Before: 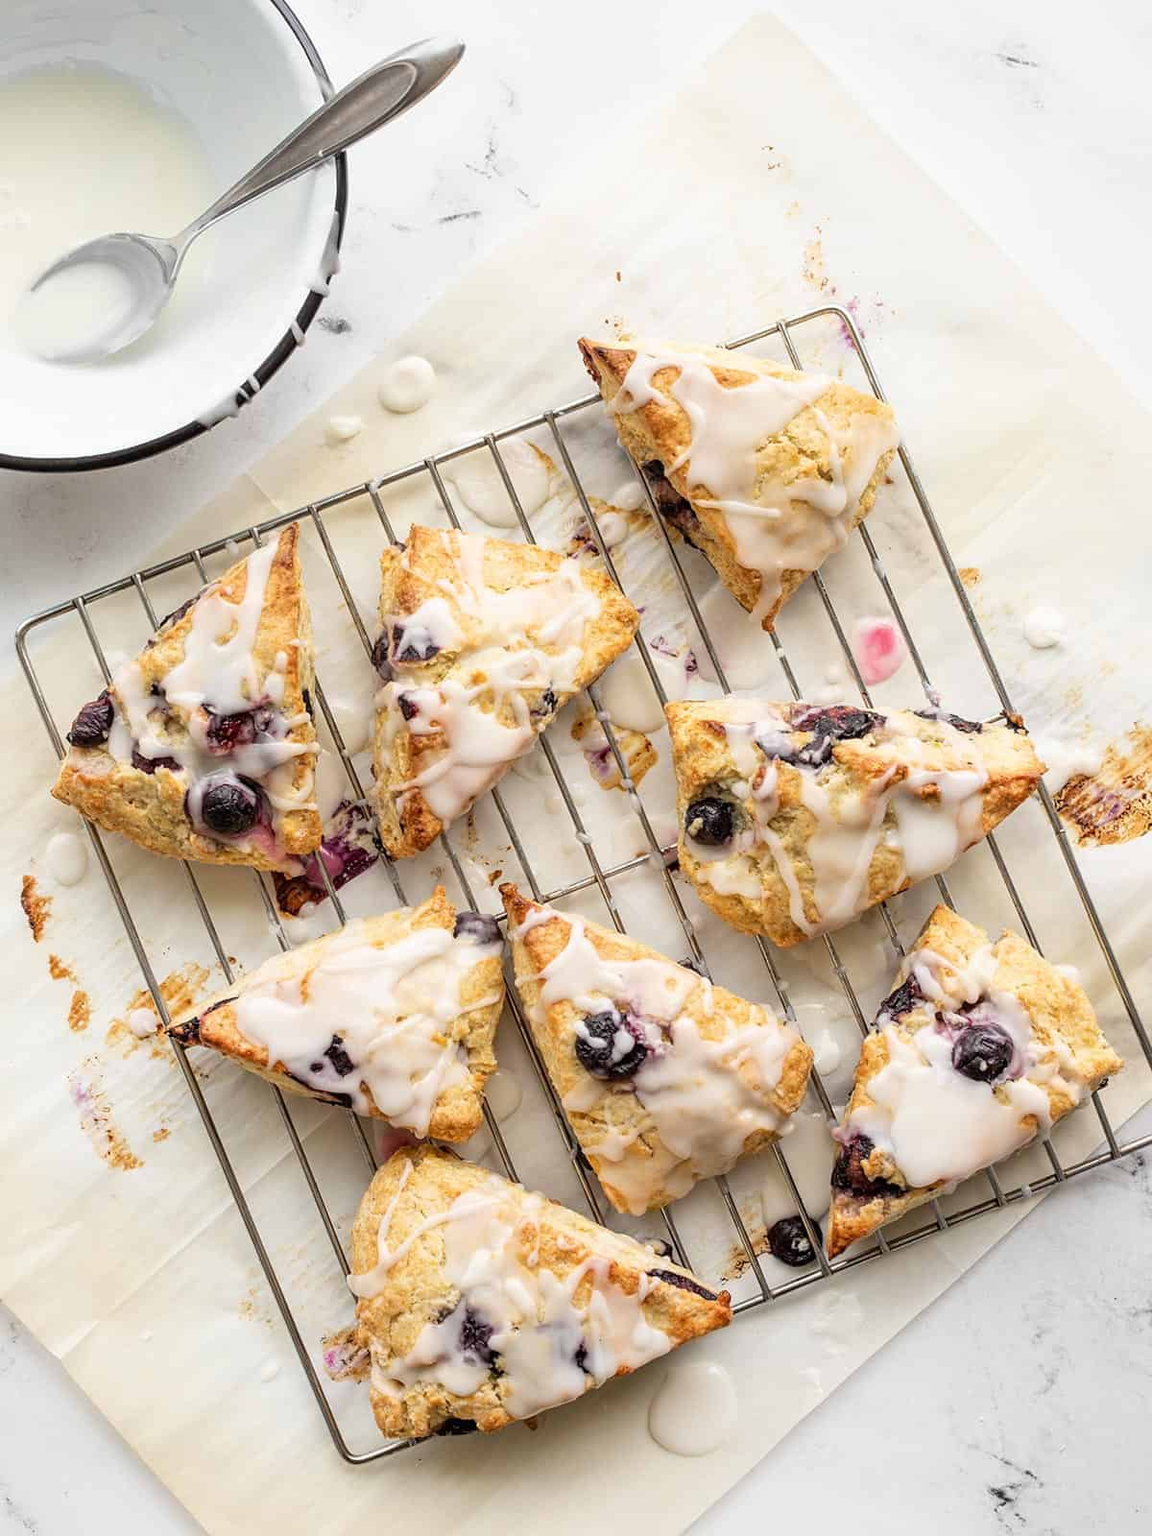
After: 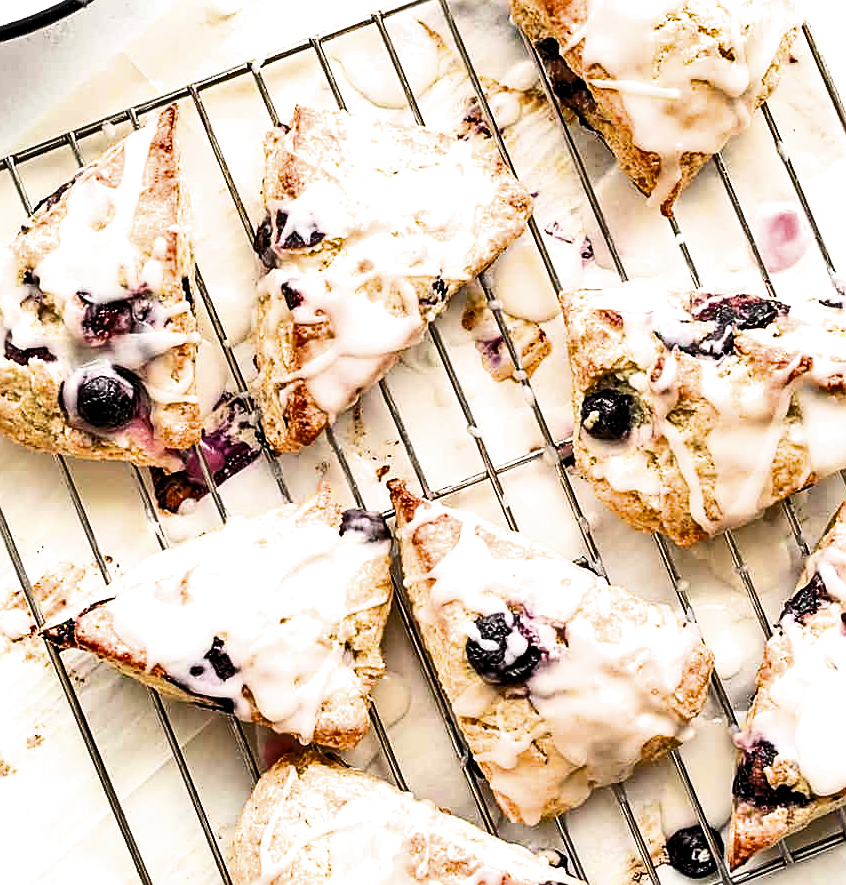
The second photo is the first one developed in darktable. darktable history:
exposure: black level correction 0, exposure 1 EV, compensate highlight preservation false
sharpen: on, module defaults
crop: left 11.123%, top 27.61%, right 18.3%, bottom 17.034%
filmic rgb: black relative exposure -4 EV, white relative exposure 3 EV, hardness 3.02, contrast 1.4
shadows and highlights: low approximation 0.01, soften with gaussian
